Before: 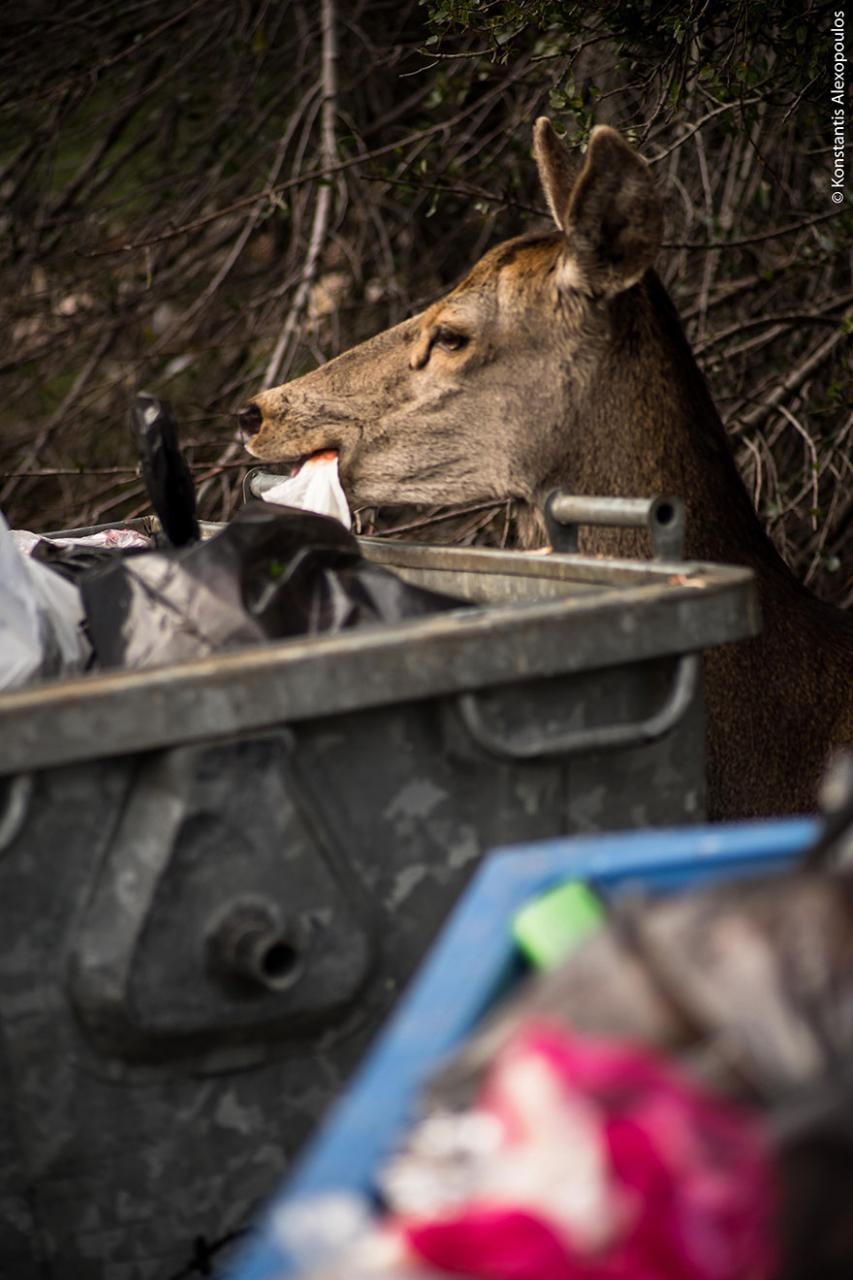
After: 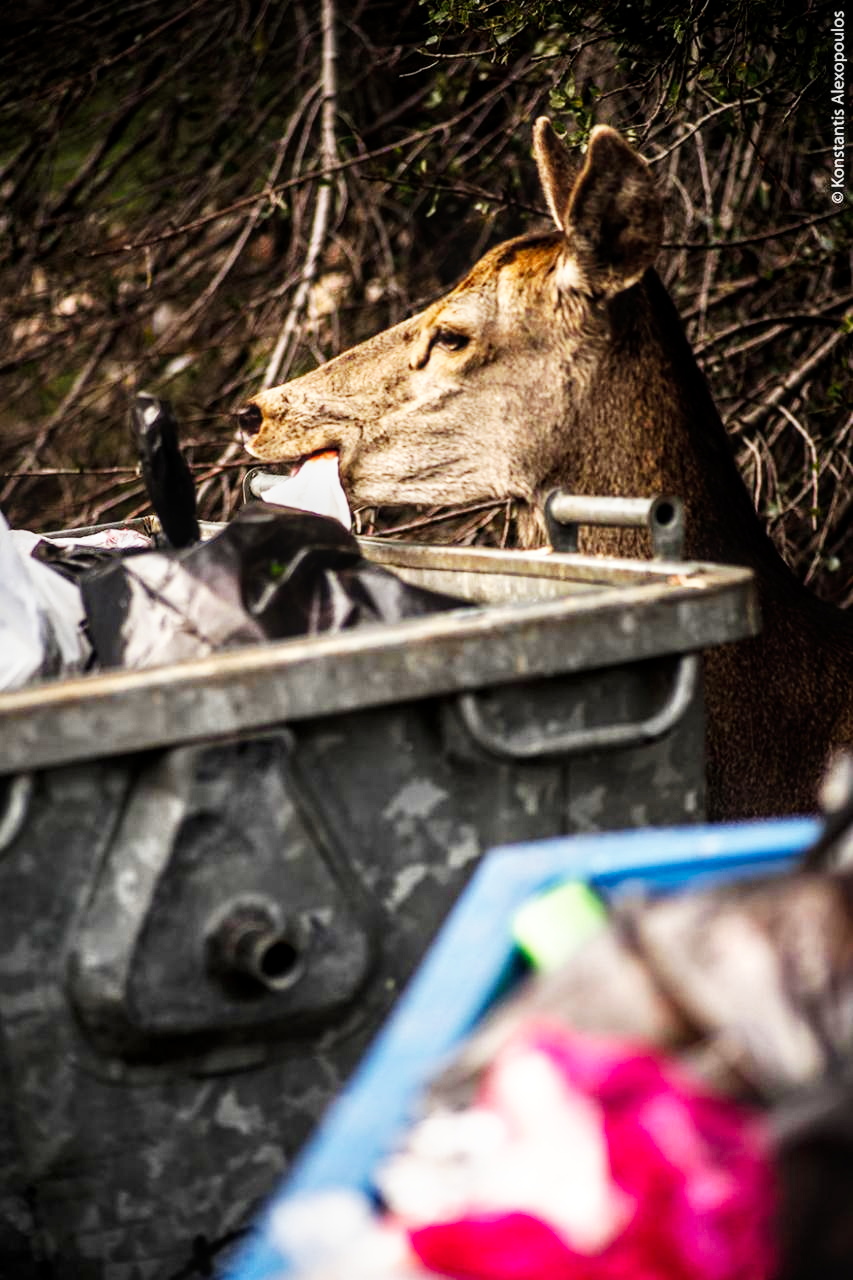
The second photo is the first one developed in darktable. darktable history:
base curve: curves: ch0 [(0, 0) (0.007, 0.004) (0.027, 0.03) (0.046, 0.07) (0.207, 0.54) (0.442, 0.872) (0.673, 0.972) (1, 1)], preserve colors none
local contrast: on, module defaults
